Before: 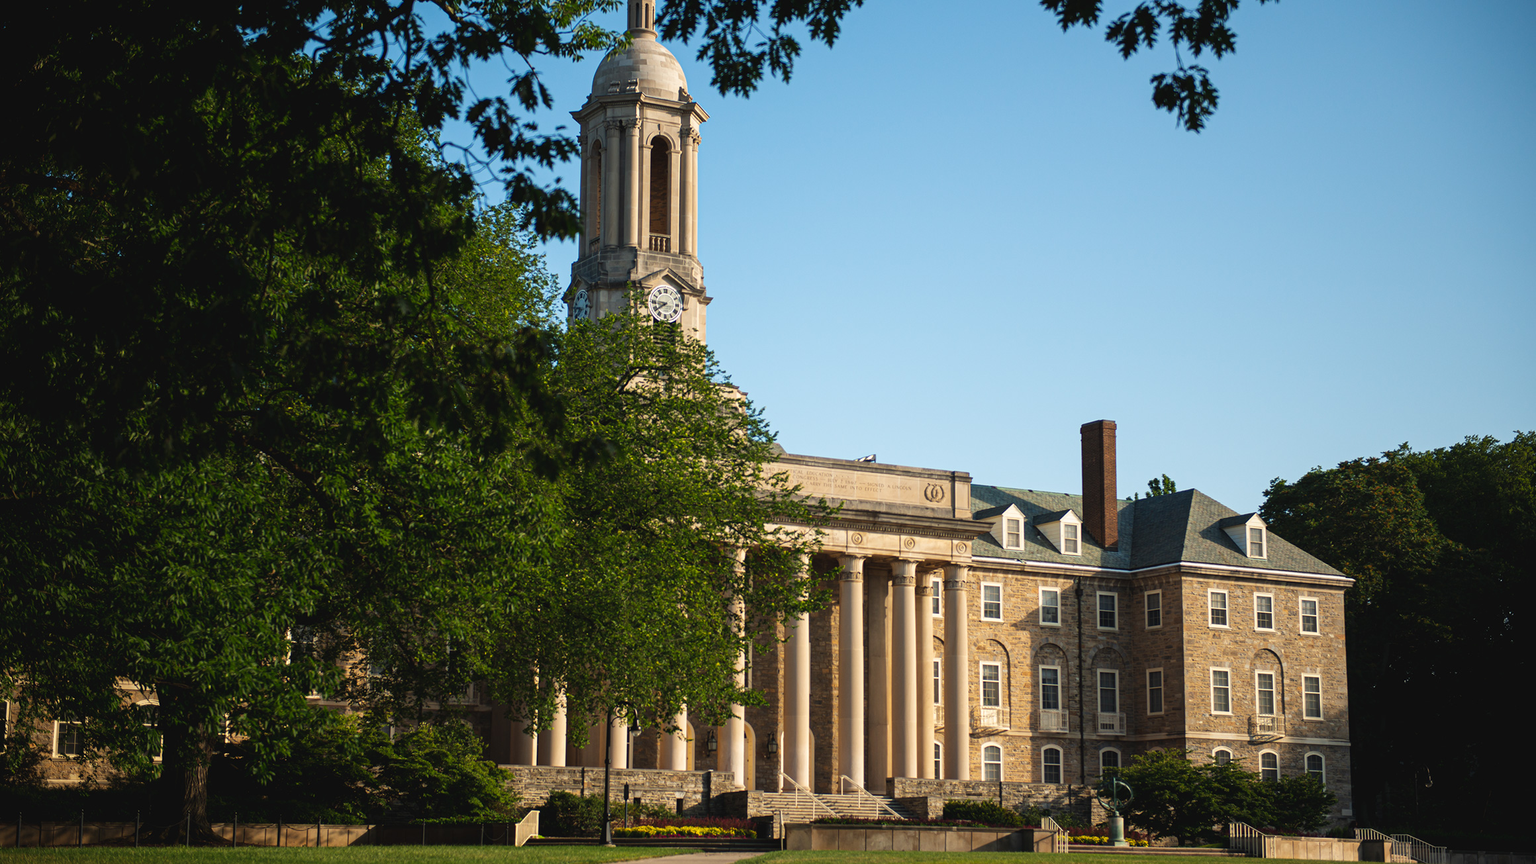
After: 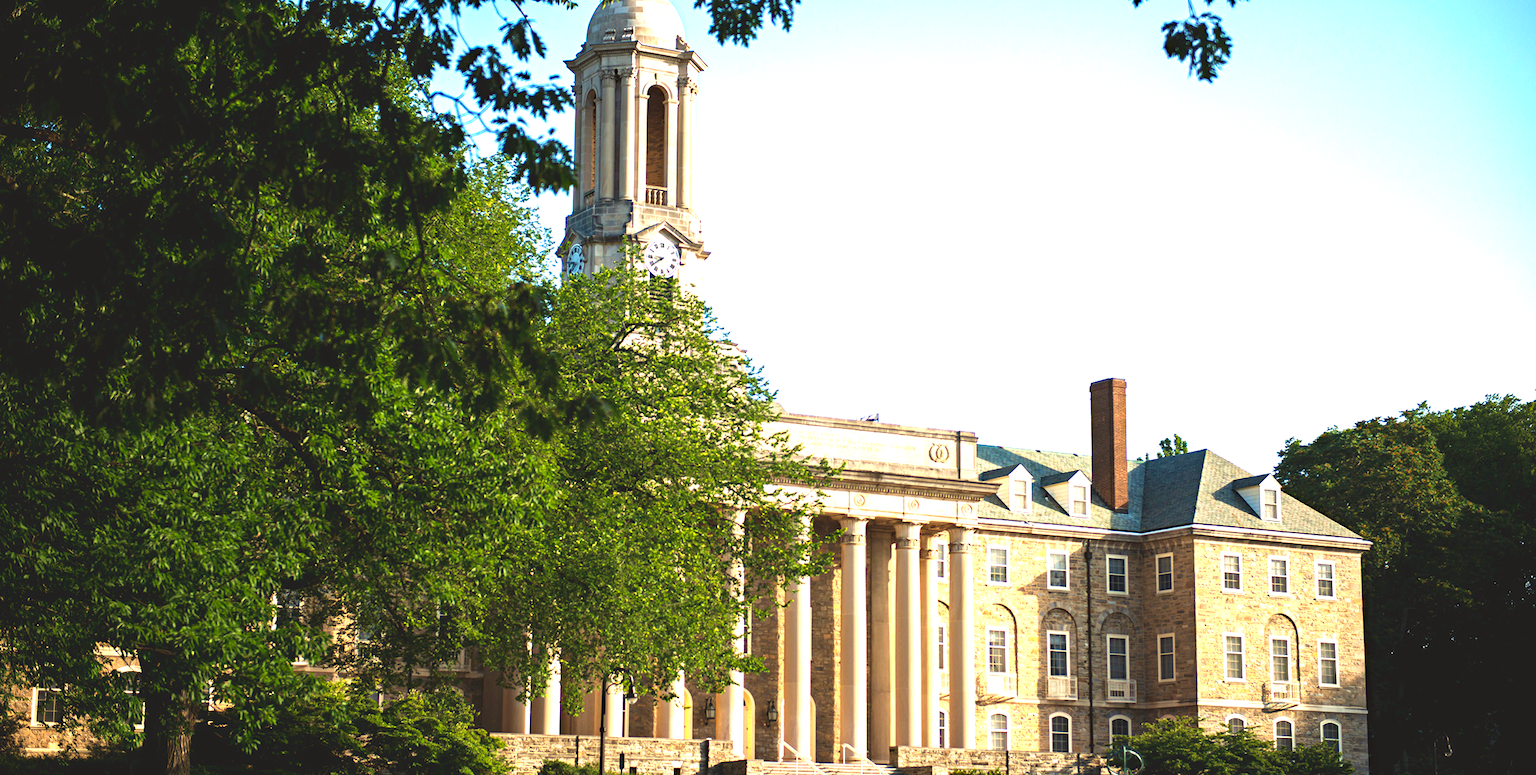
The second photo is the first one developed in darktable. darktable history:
velvia: on, module defaults
crop: left 1.507%, top 6.147%, right 1.379%, bottom 6.637%
exposure: black level correction 0, exposure 1.7 EV, compensate exposure bias true, compensate highlight preservation false
haze removal: adaptive false
